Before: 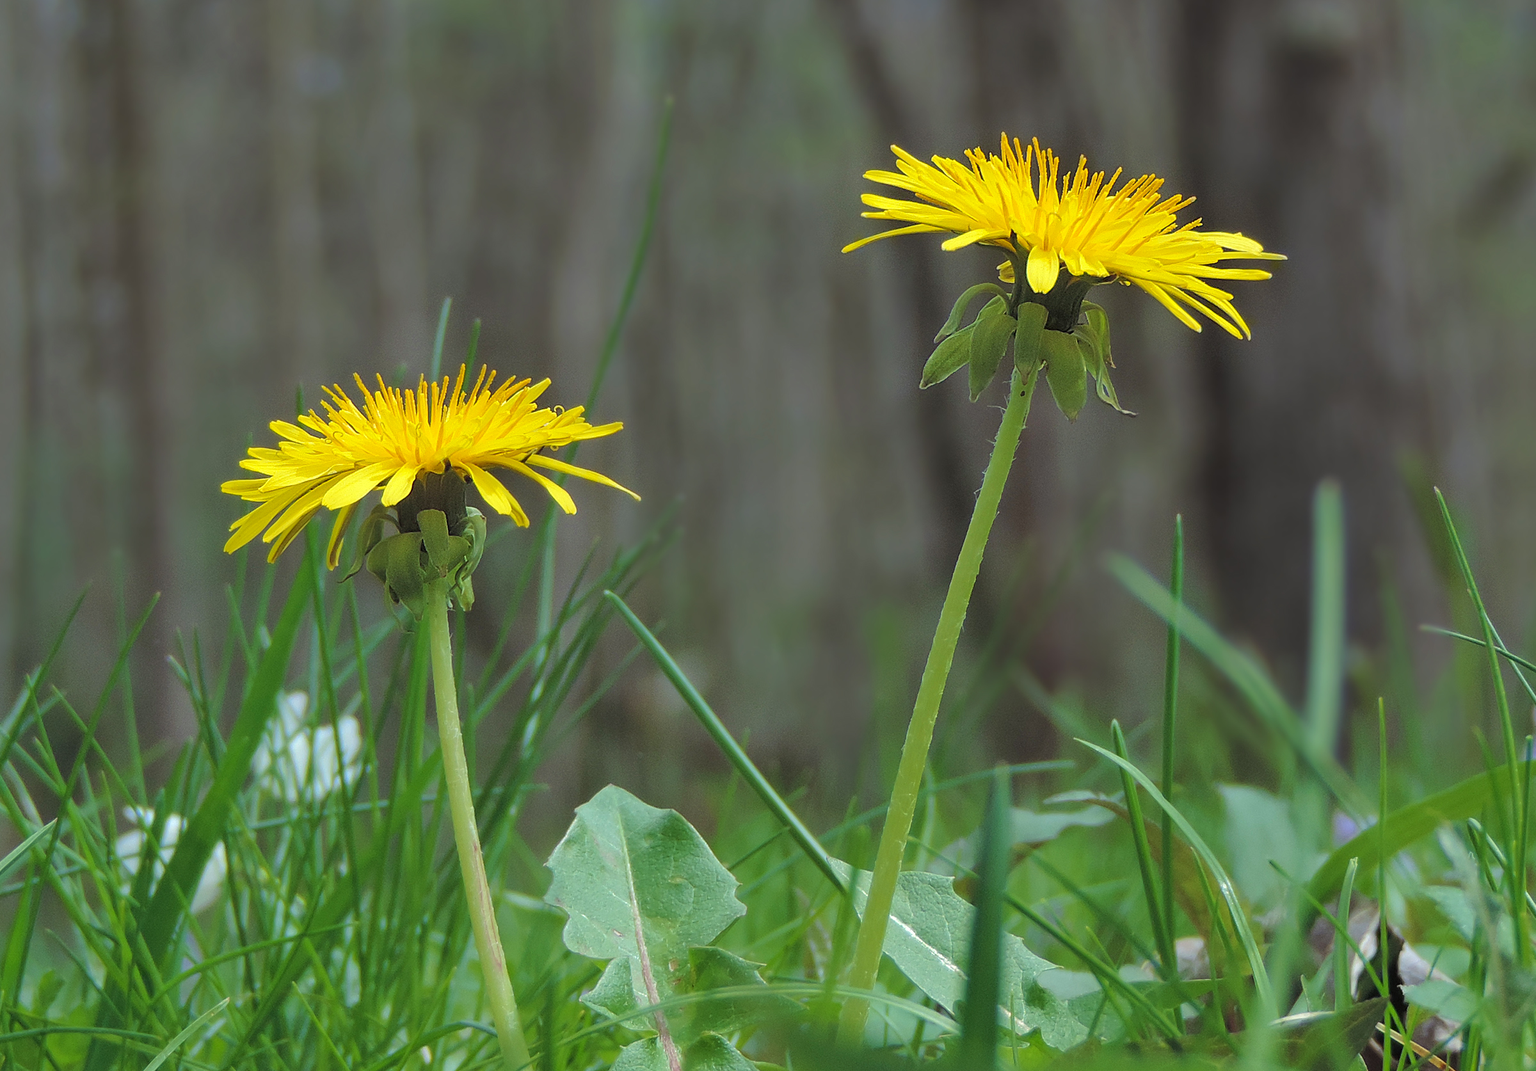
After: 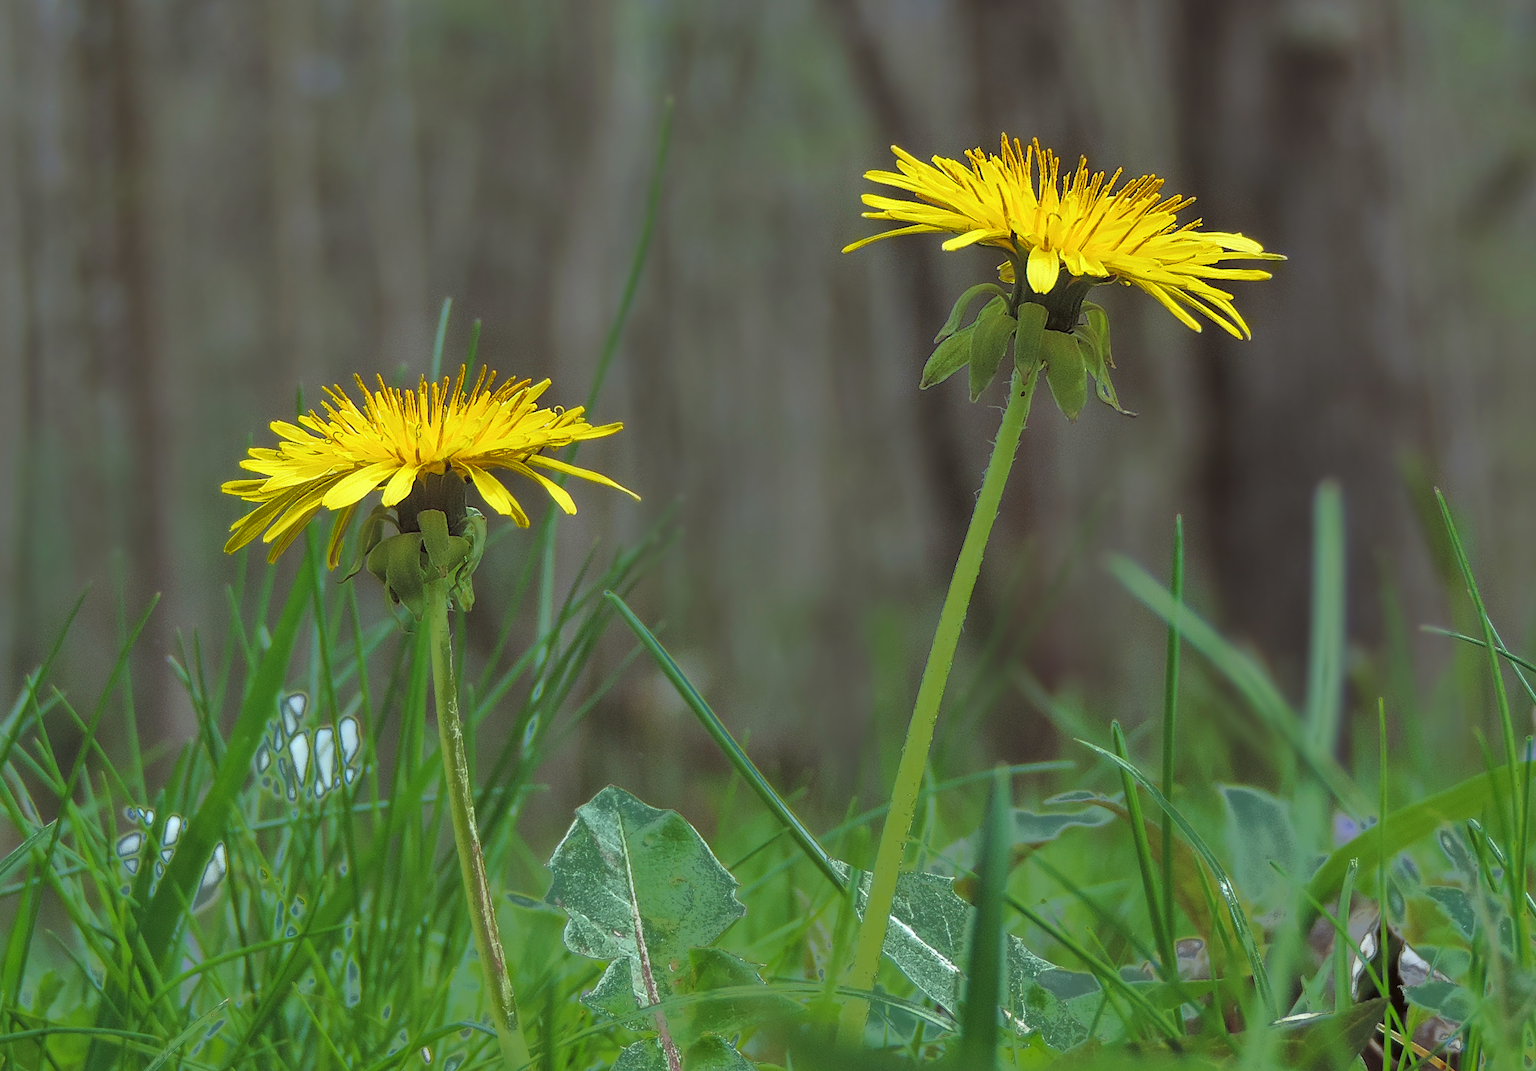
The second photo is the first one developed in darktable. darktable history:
color correction: highlights a* -2.73, highlights b* -2.09, shadows a* 2.41, shadows b* 2.73
fill light: exposure -0.73 EV, center 0.69, width 2.2
